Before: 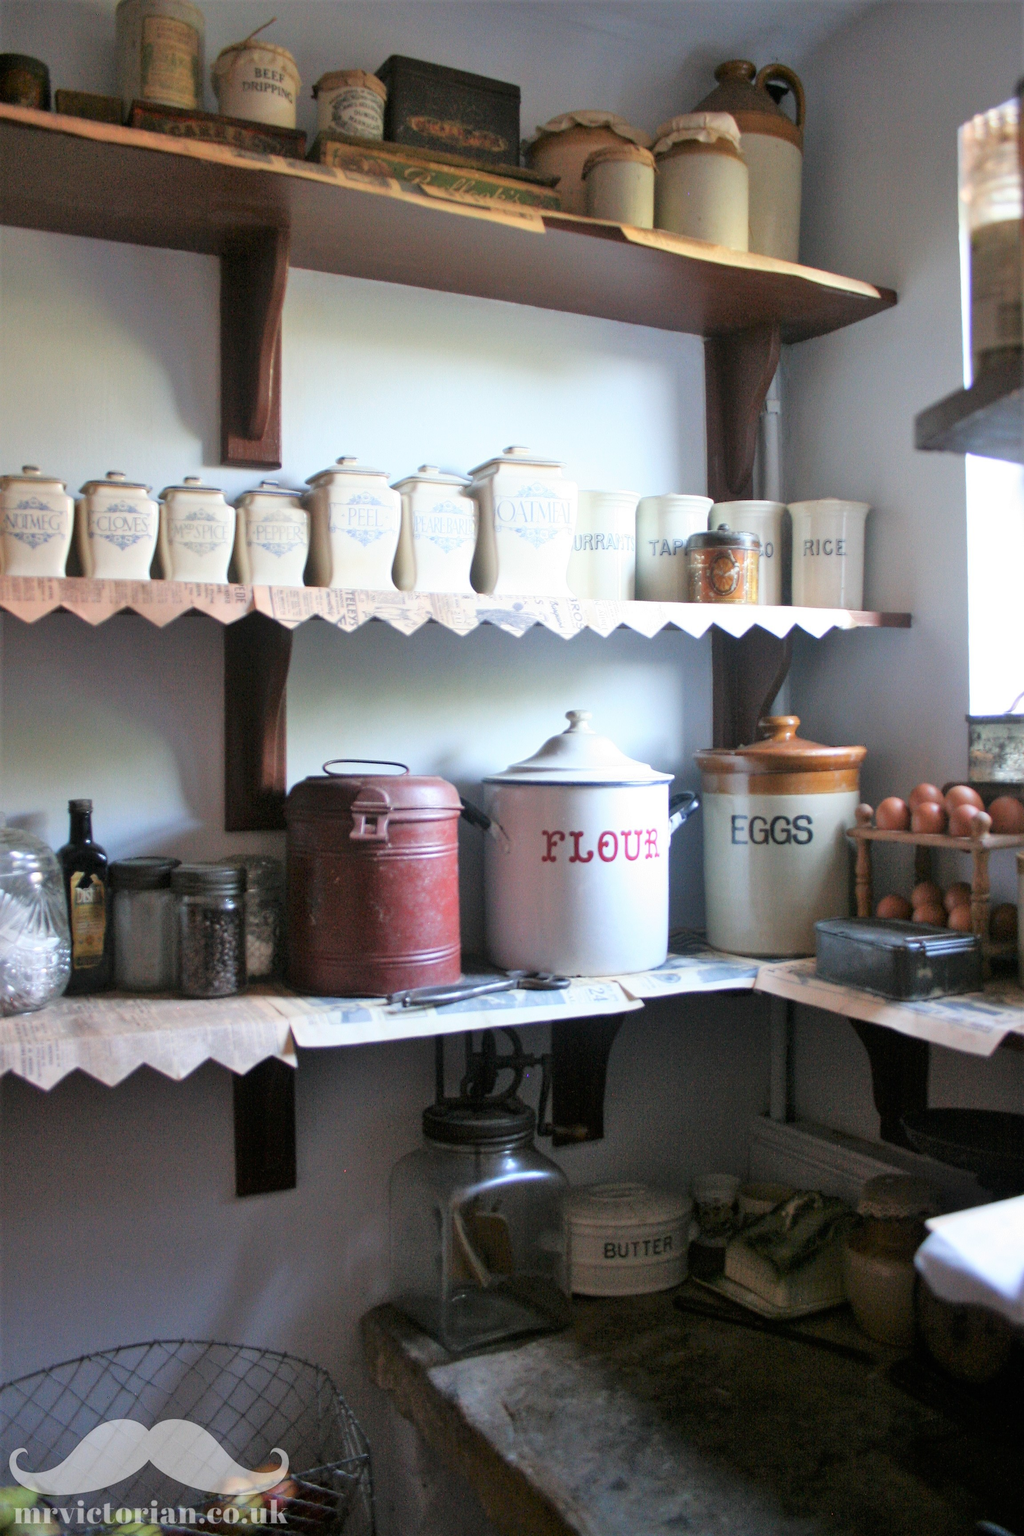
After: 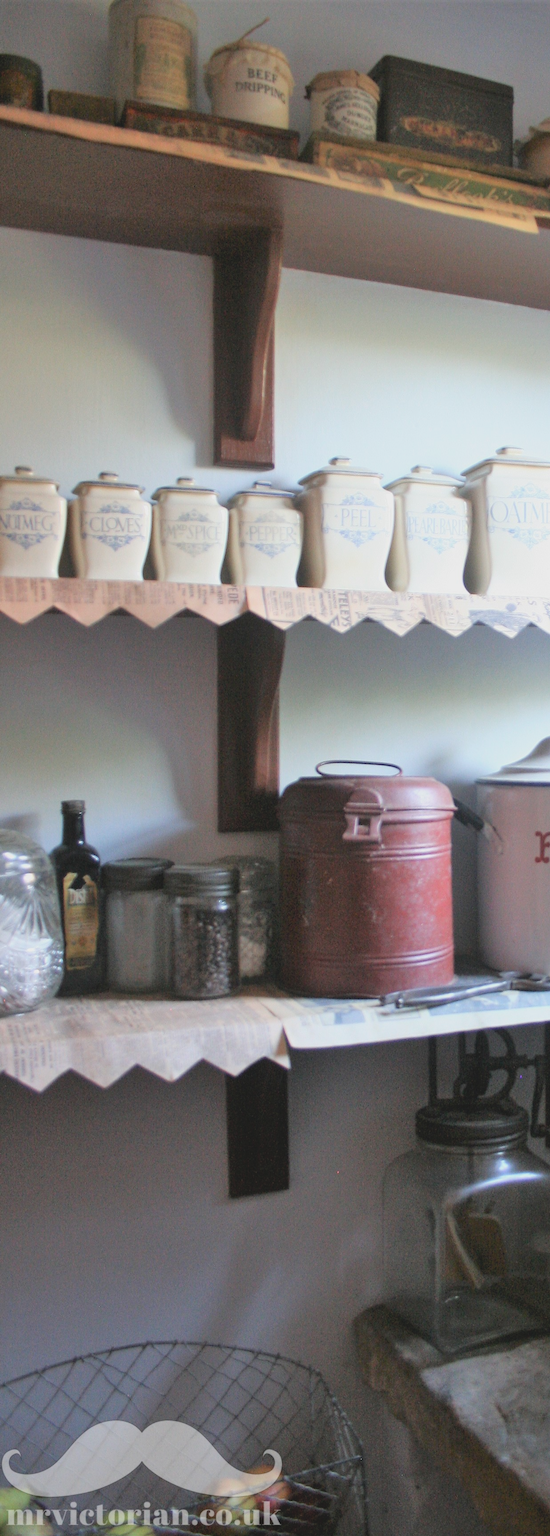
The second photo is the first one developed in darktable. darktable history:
crop: left 0.741%, right 45.499%, bottom 0.082%
contrast brightness saturation: contrast -0.15, brightness 0.051, saturation -0.137
